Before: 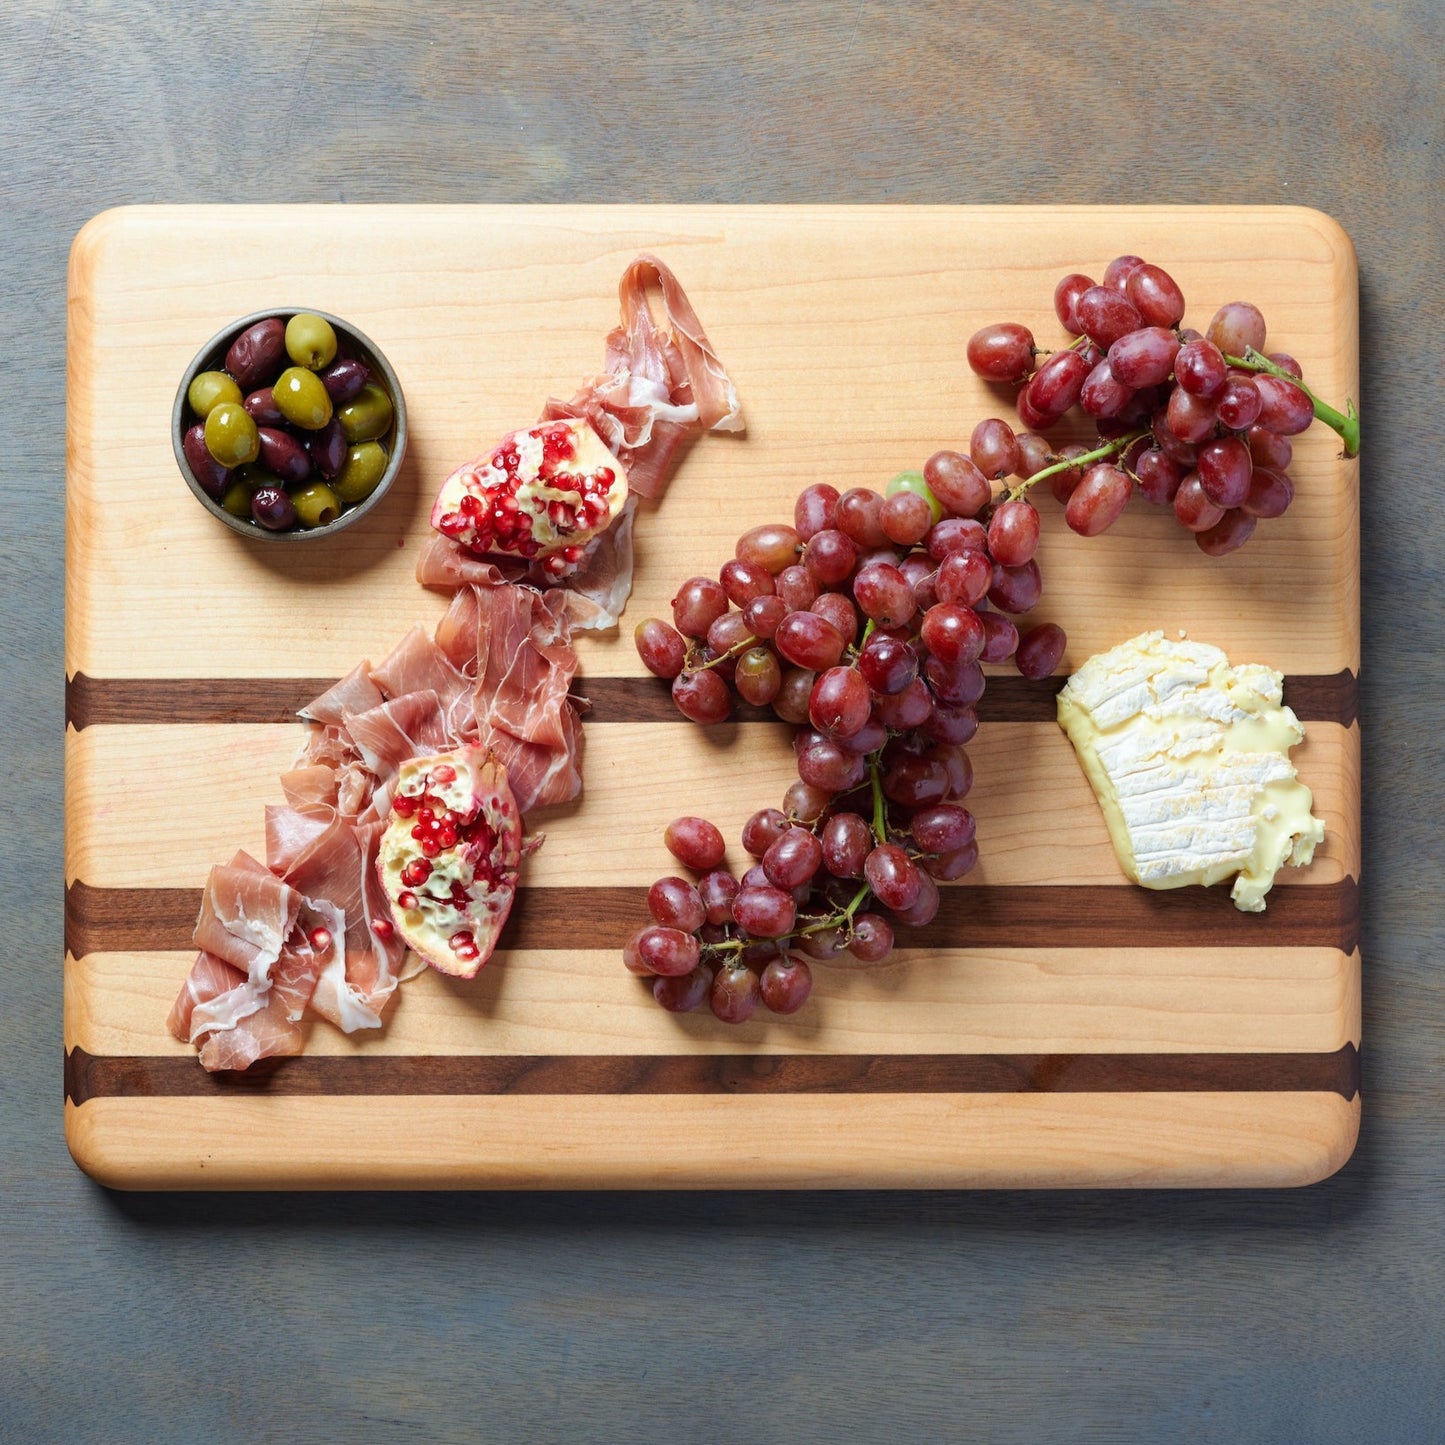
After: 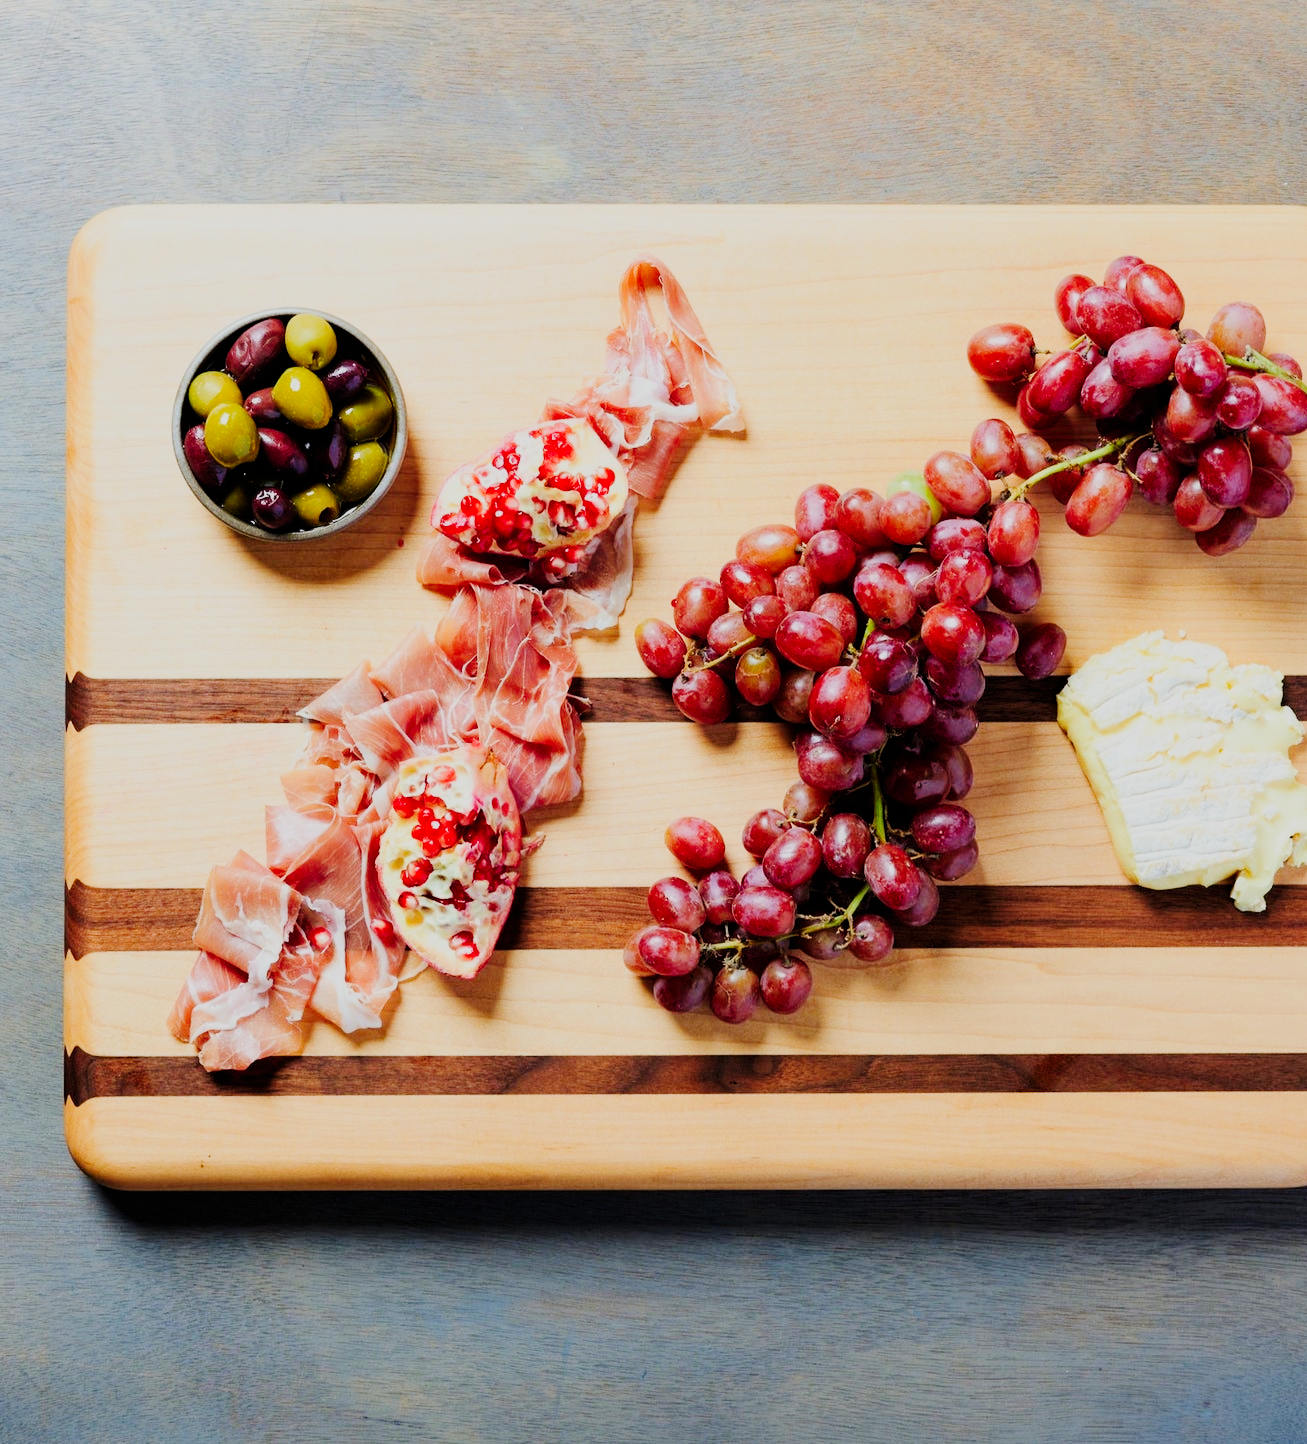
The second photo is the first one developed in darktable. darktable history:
crop: right 9.521%, bottom 0.022%
tone curve: curves: ch0 [(0, 0) (0.049, 0.01) (0.154, 0.081) (0.491, 0.56) (0.739, 0.794) (0.992, 0.937)]; ch1 [(0, 0) (0.172, 0.123) (0.317, 0.272) (0.401, 0.422) (0.499, 0.497) (0.531, 0.54) (0.615, 0.603) (0.741, 0.783) (1, 1)]; ch2 [(0, 0) (0.411, 0.424) (0.462, 0.464) (0.502, 0.489) (0.544, 0.551) (0.686, 0.638) (1, 1)], preserve colors none
filmic rgb: black relative exposure -7.65 EV, white relative exposure 4.56 EV, hardness 3.61
contrast brightness saturation: contrast 0.072, brightness 0.082, saturation 0.18
